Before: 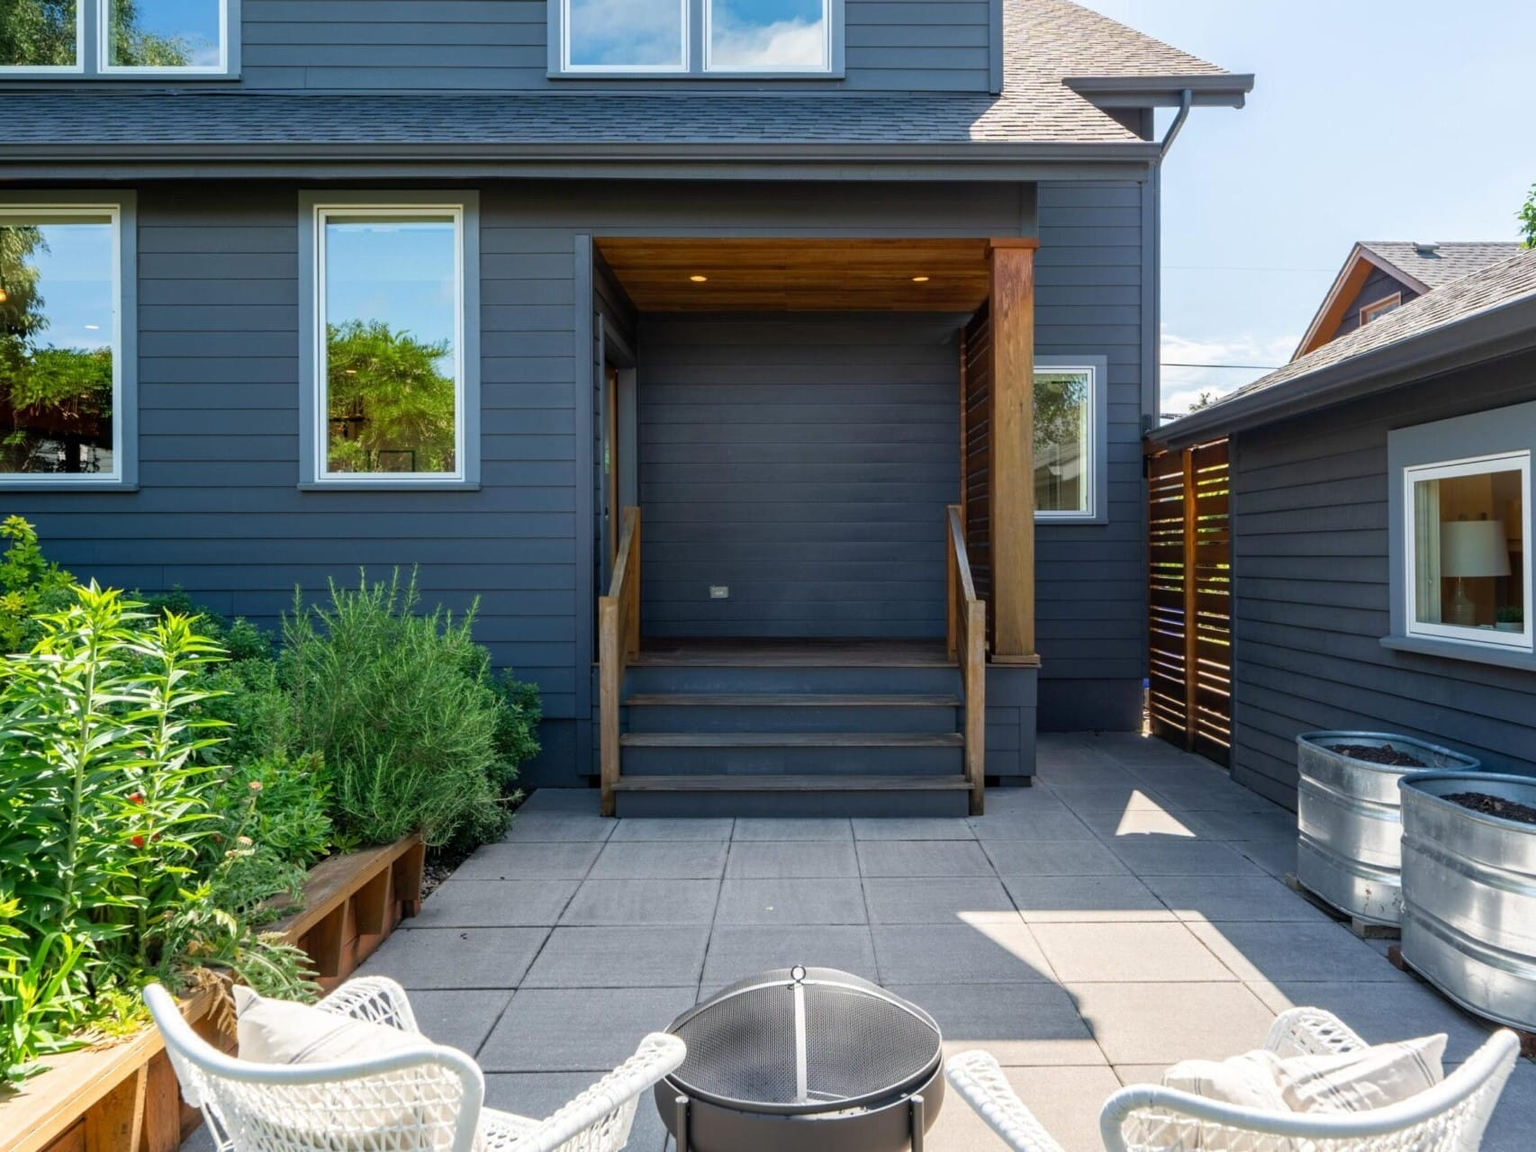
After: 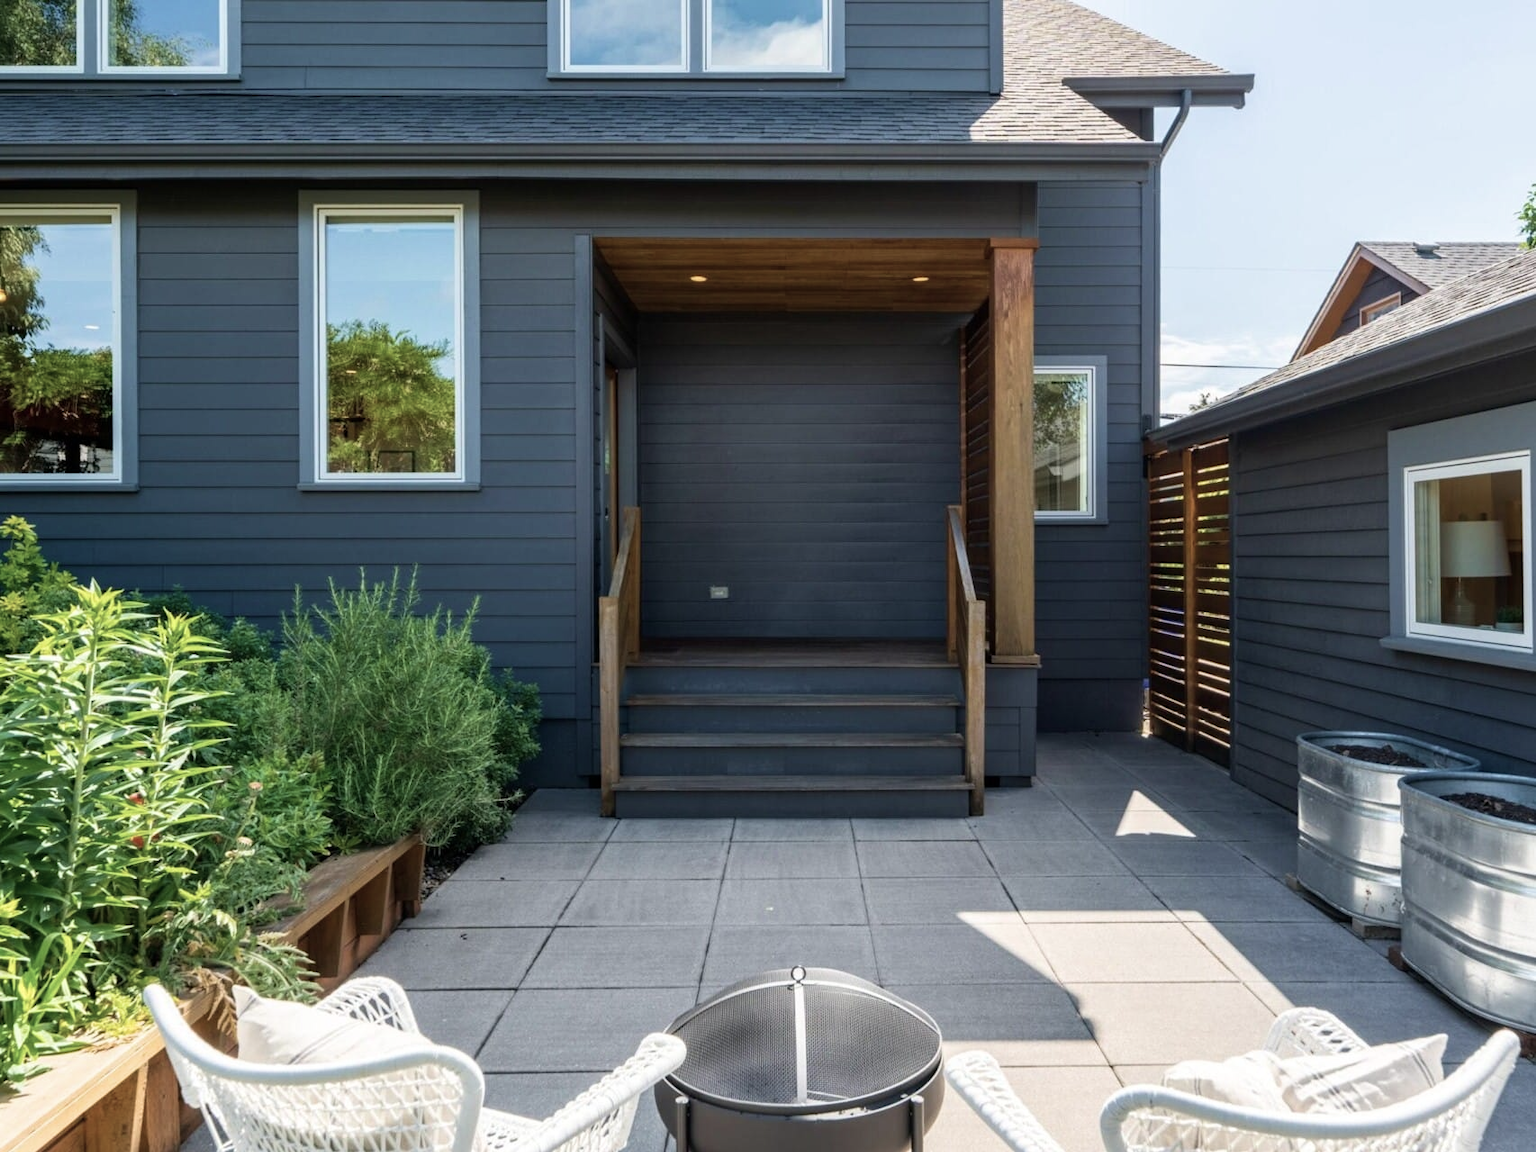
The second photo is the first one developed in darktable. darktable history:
contrast brightness saturation: contrast 0.099, saturation -0.362
velvia: on, module defaults
